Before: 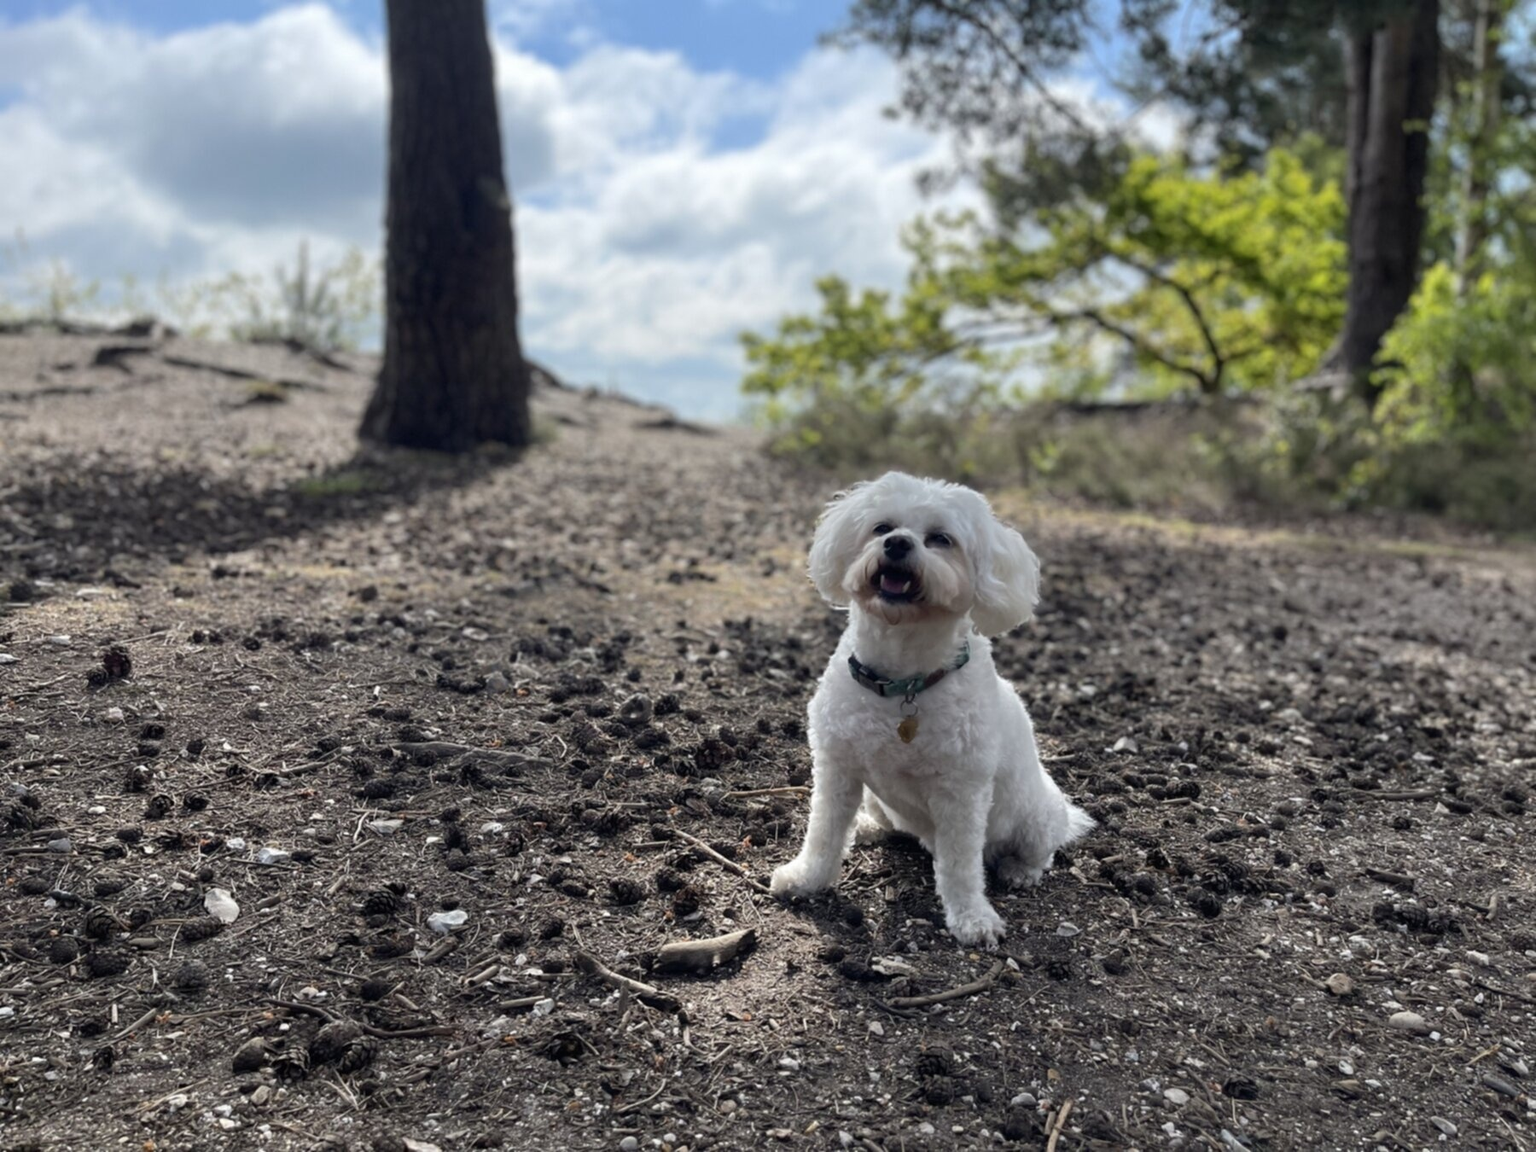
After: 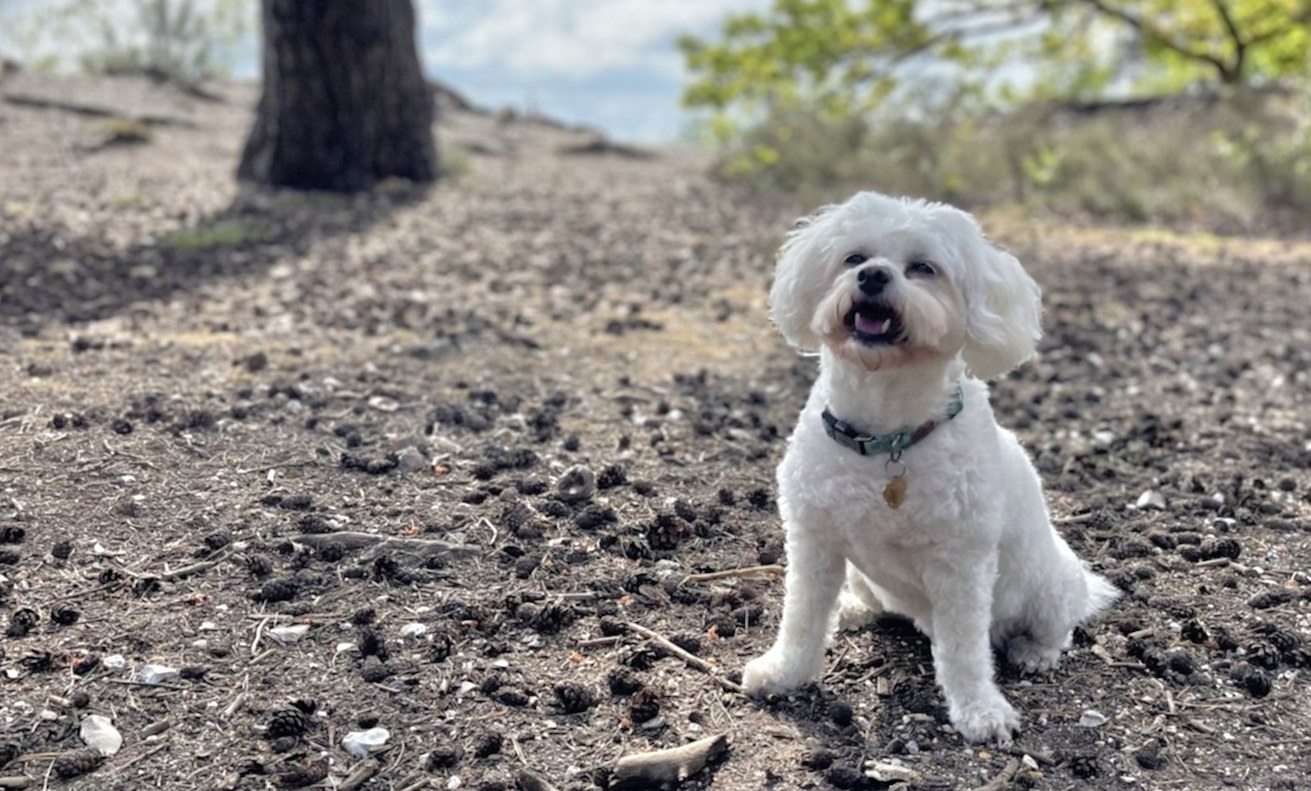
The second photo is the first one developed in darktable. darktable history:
crop: left 11.123%, top 27.61%, right 18.3%, bottom 17.034%
tone equalizer: -7 EV 0.15 EV, -6 EV 0.6 EV, -5 EV 1.15 EV, -4 EV 1.33 EV, -3 EV 1.15 EV, -2 EV 0.6 EV, -1 EV 0.15 EV, mask exposure compensation -0.5 EV
rotate and perspective: rotation -2.56°, automatic cropping off
